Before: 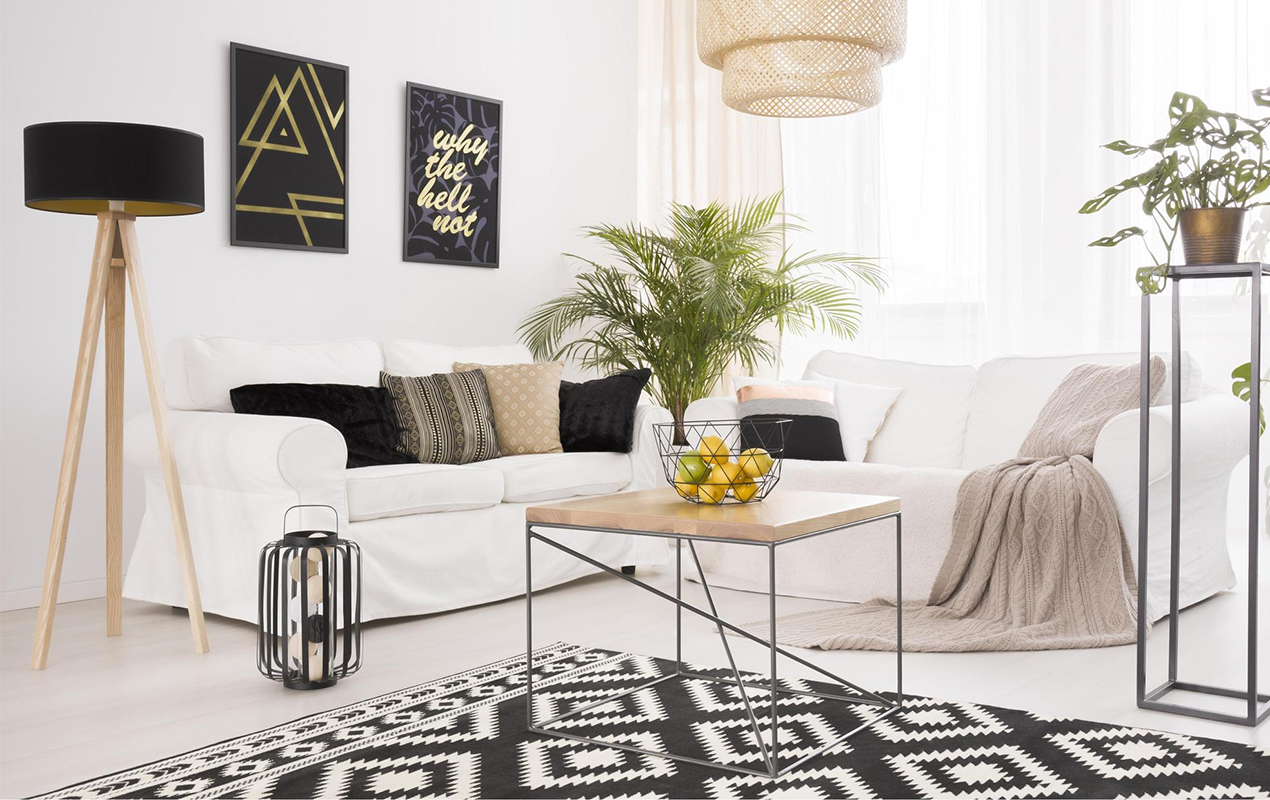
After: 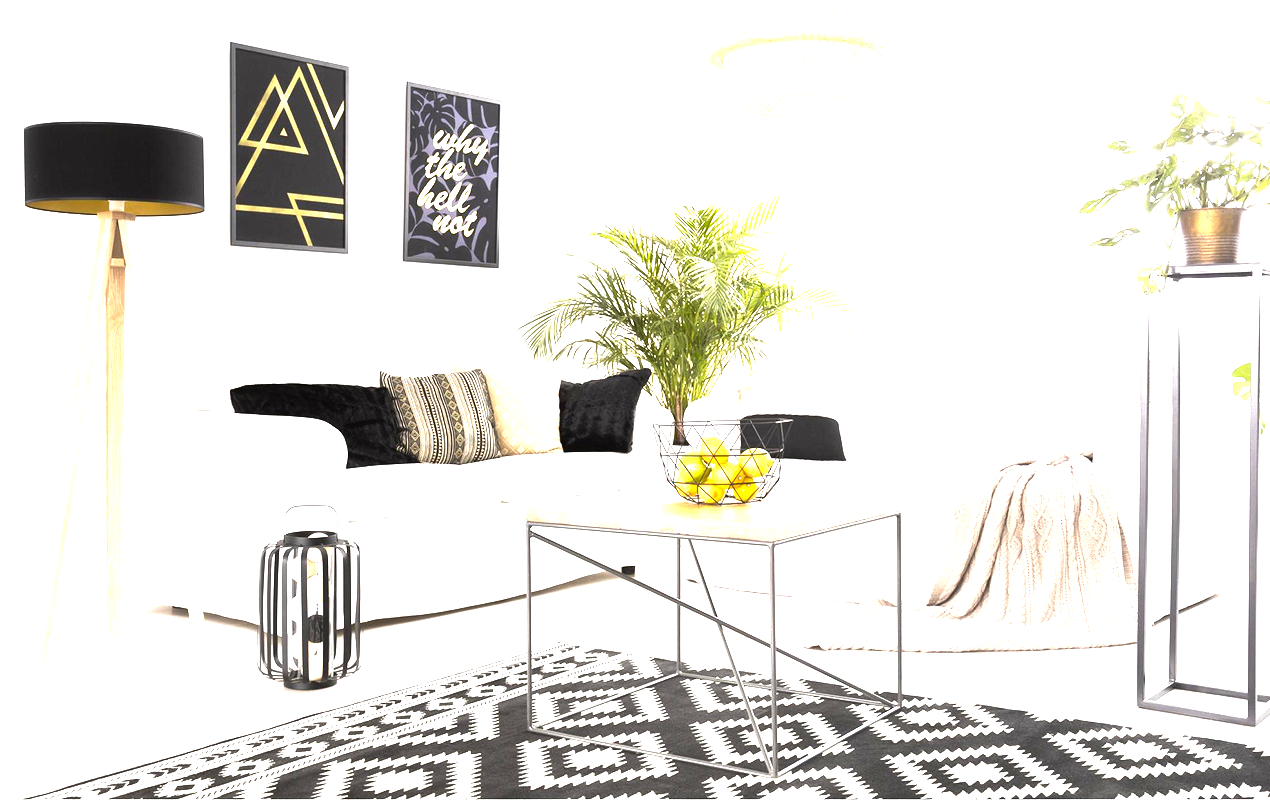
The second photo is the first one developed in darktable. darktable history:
tone equalizer: -8 EV -0.417 EV, -7 EV -0.389 EV, -6 EV -0.333 EV, -5 EV -0.222 EV, -3 EV 0.222 EV, -2 EV 0.333 EV, -1 EV 0.389 EV, +0 EV 0.417 EV, edges refinement/feathering 500, mask exposure compensation -1.57 EV, preserve details no
levels: levels [0, 0.352, 0.703]
tone curve: curves: ch0 [(0, 0) (0.003, 0.003) (0.011, 0.012) (0.025, 0.027) (0.044, 0.048) (0.069, 0.076) (0.1, 0.109) (0.136, 0.148) (0.177, 0.194) (0.224, 0.245) (0.277, 0.303) (0.335, 0.366) (0.399, 0.436) (0.468, 0.511) (0.543, 0.593) (0.623, 0.681) (0.709, 0.775) (0.801, 0.875) (0.898, 0.954) (1, 1)], preserve colors none
